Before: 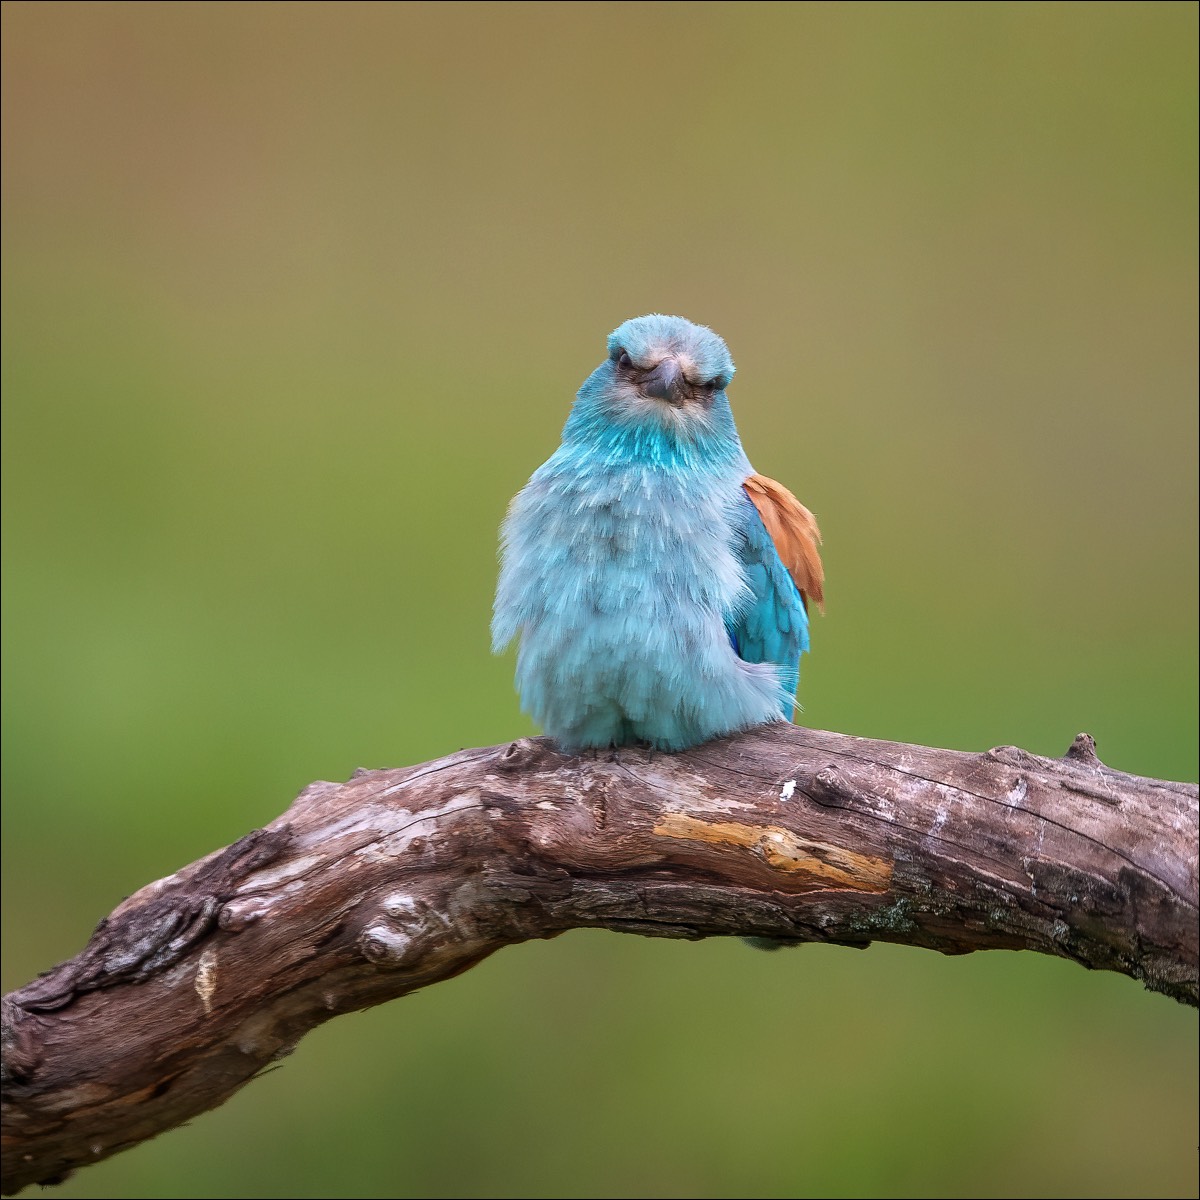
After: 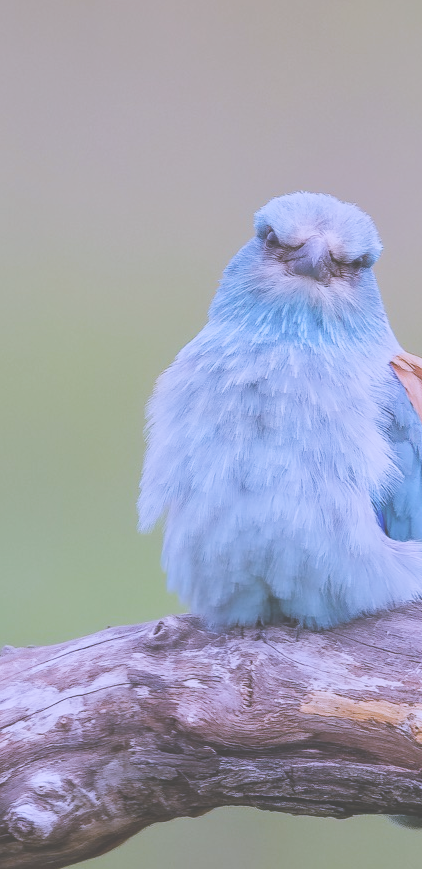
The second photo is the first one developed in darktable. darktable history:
tone equalizer: on, module defaults
exposure: black level correction -0.087, compensate highlight preservation false
filmic rgb: black relative exposure -5 EV, hardness 2.88, contrast 1.2, highlights saturation mix -30%
crop and rotate: left 29.476%, top 10.214%, right 35.32%, bottom 17.333%
white balance: red 0.98, blue 1.61
